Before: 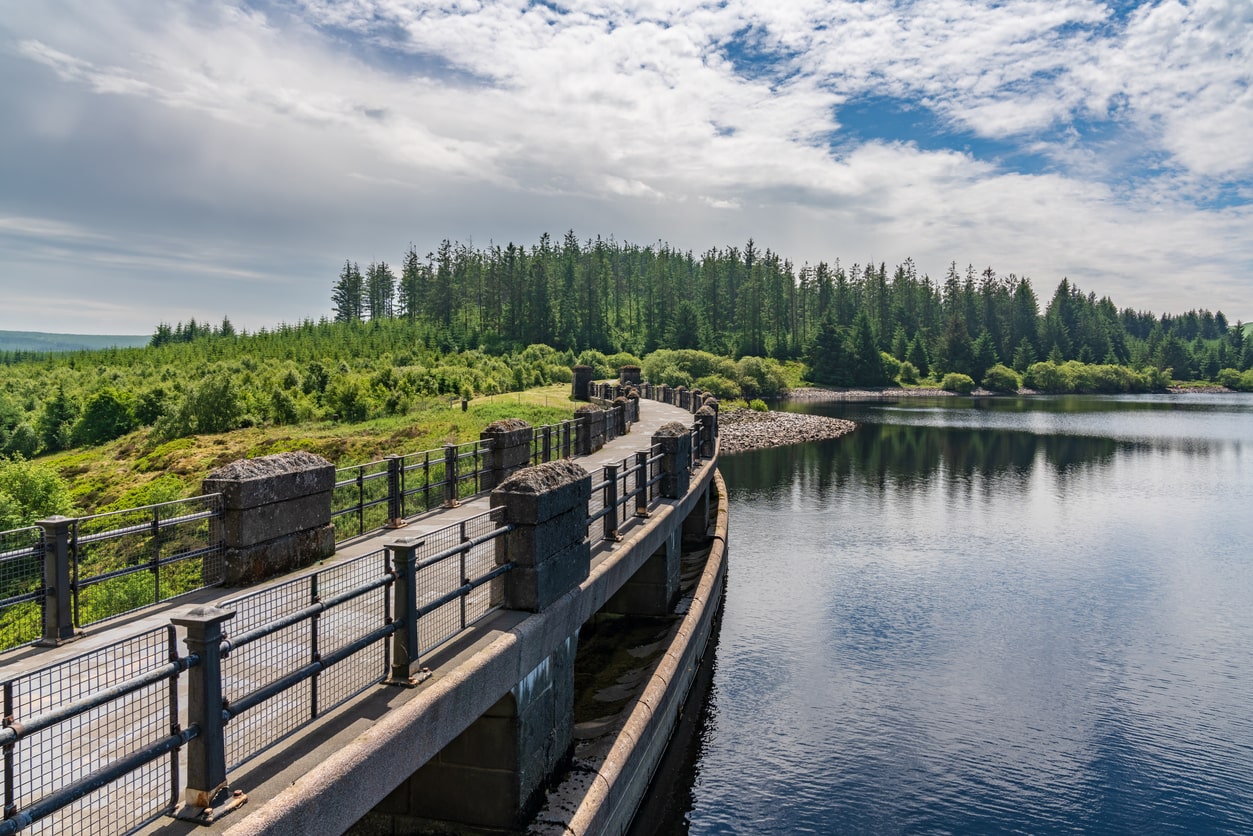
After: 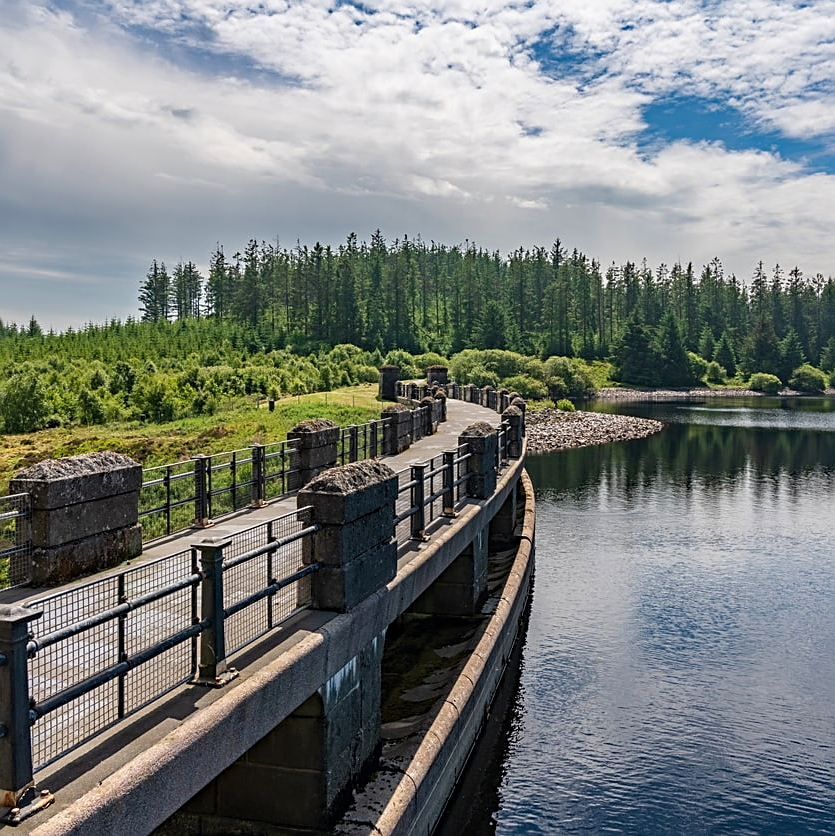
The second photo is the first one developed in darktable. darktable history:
haze removal: adaptive false
sharpen: on, module defaults
crop: left 15.419%, right 17.914%
tone equalizer: -8 EV 0.06 EV, smoothing diameter 25%, edges refinement/feathering 10, preserve details guided filter
